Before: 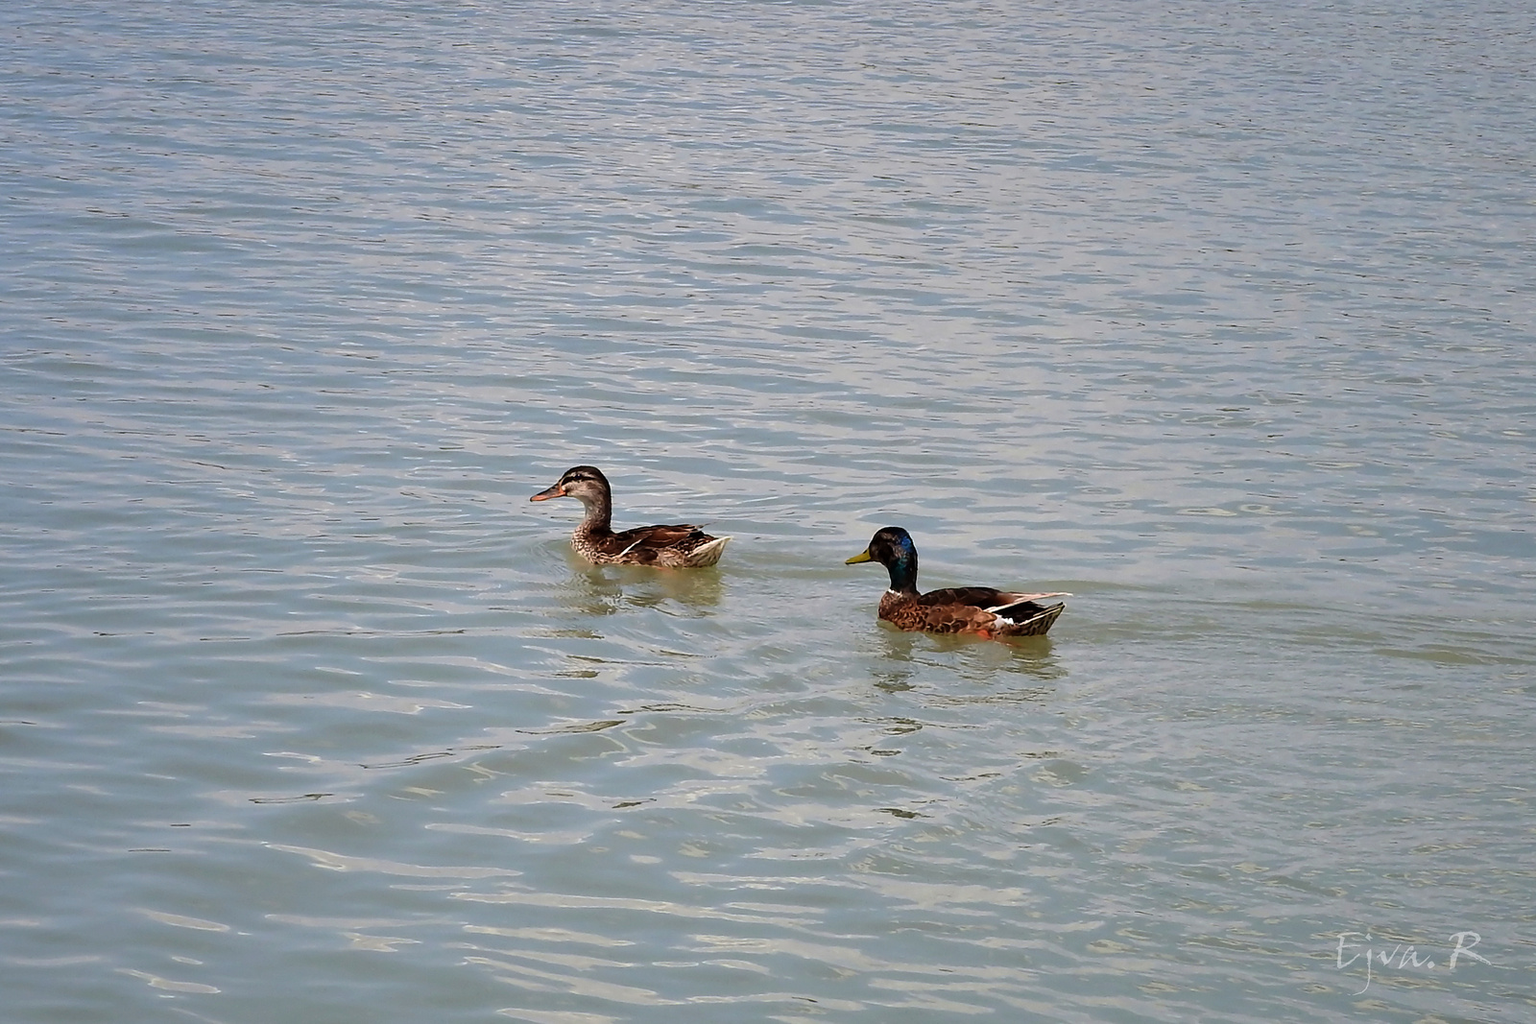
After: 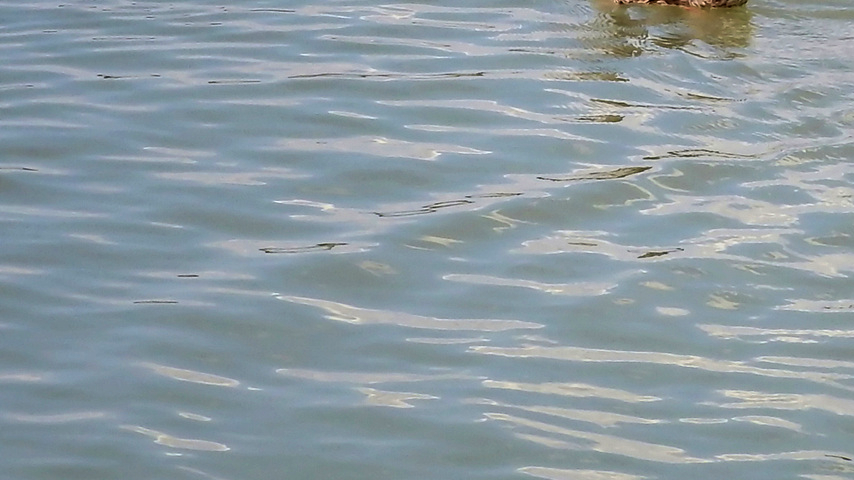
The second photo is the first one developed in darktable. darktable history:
rgb curve: curves: ch0 [(0, 0) (0.078, 0.051) (0.929, 0.956) (1, 1)], compensate middle gray true
crop and rotate: top 54.778%, right 46.61%, bottom 0.159%
velvia: on, module defaults
local contrast: highlights 100%, shadows 100%, detail 120%, midtone range 0.2
